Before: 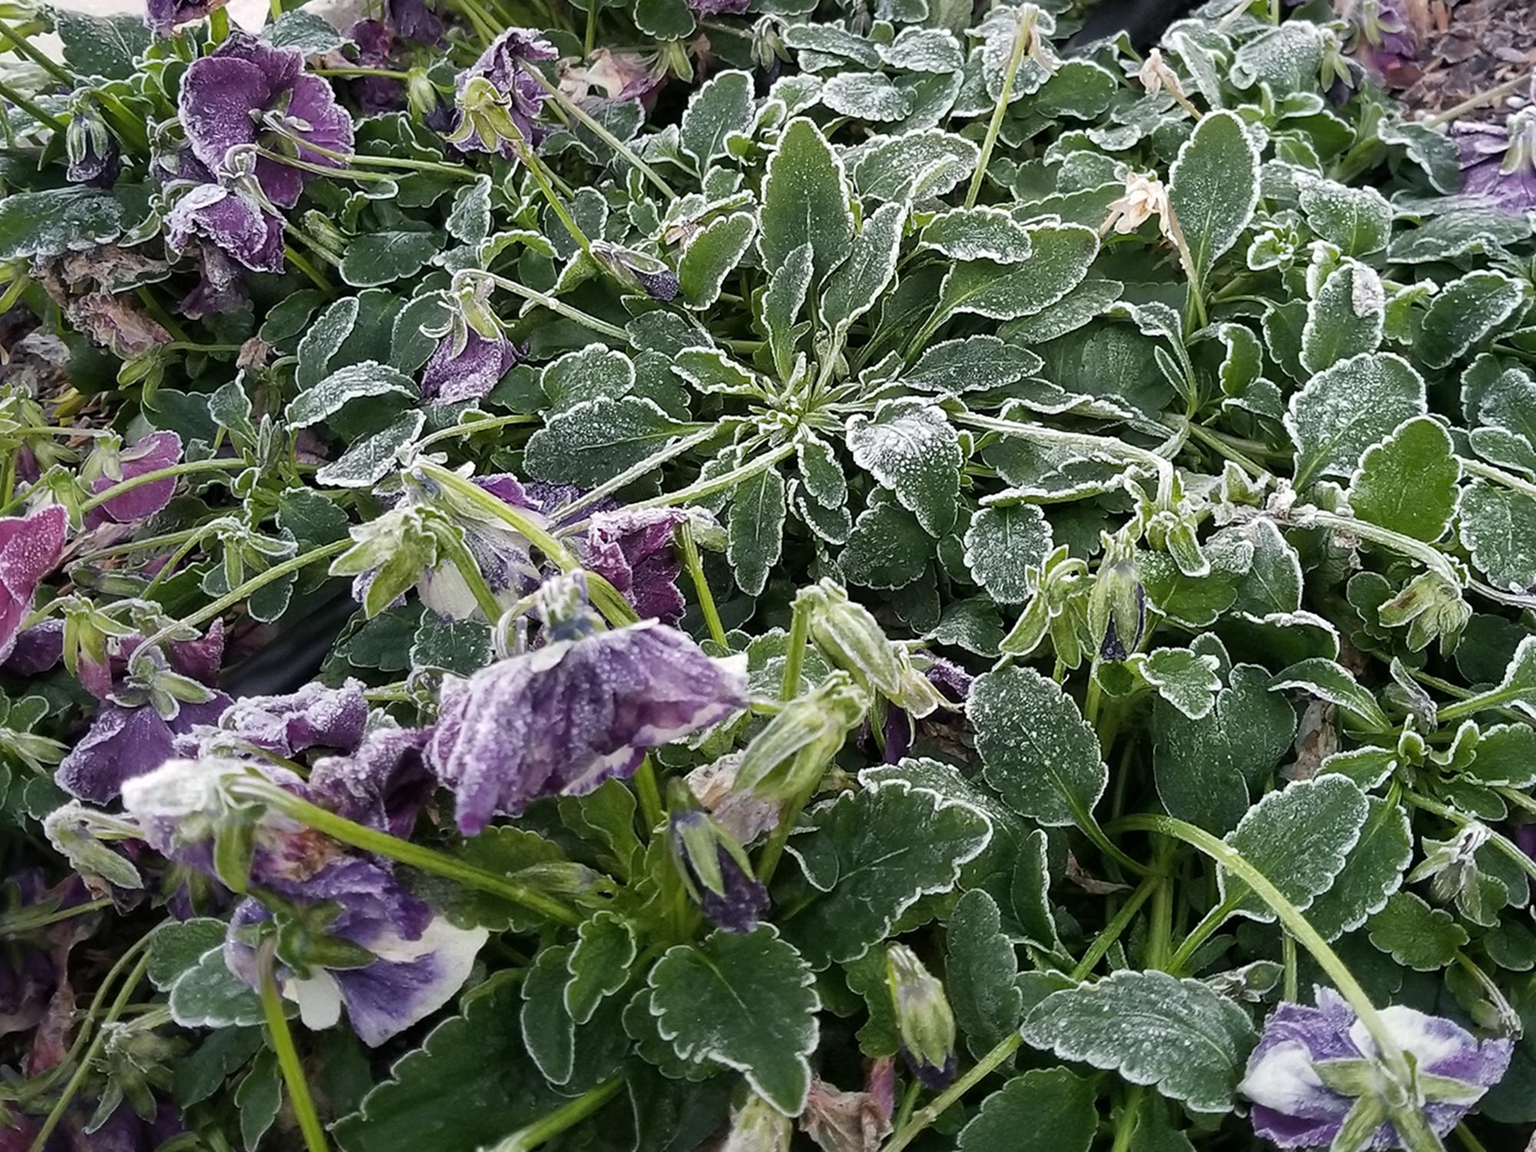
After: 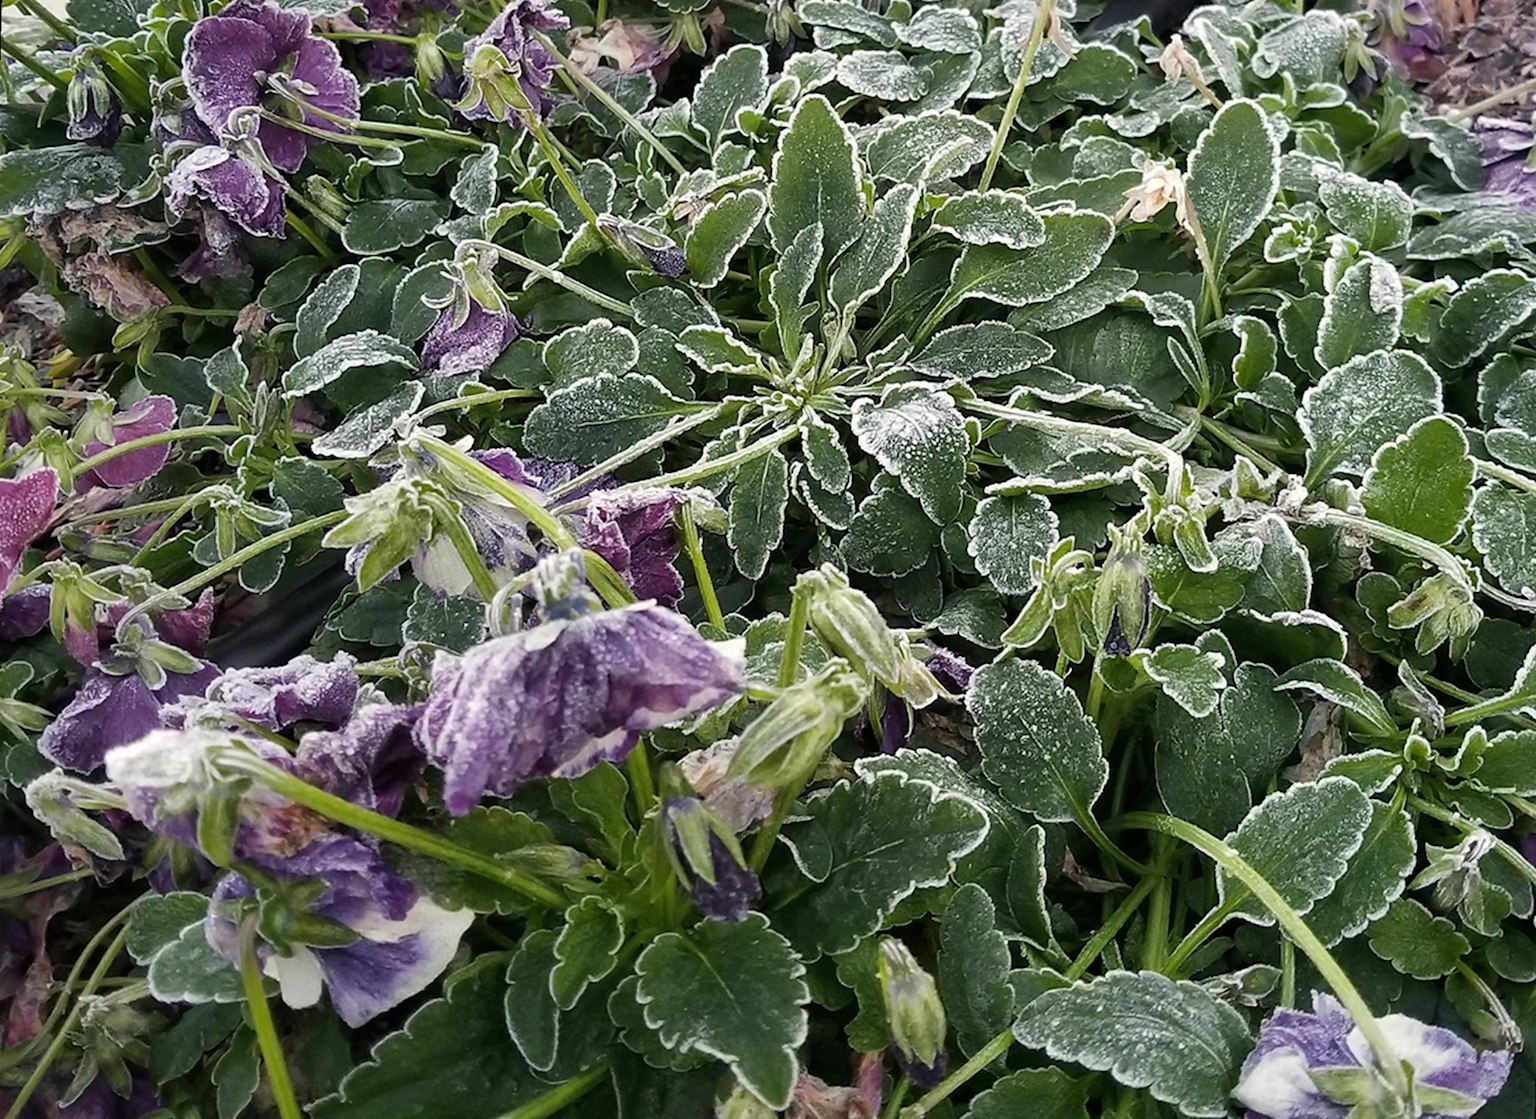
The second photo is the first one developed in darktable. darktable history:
color correction: highlights b* 3
rotate and perspective: rotation 1.57°, crop left 0.018, crop right 0.982, crop top 0.039, crop bottom 0.961
